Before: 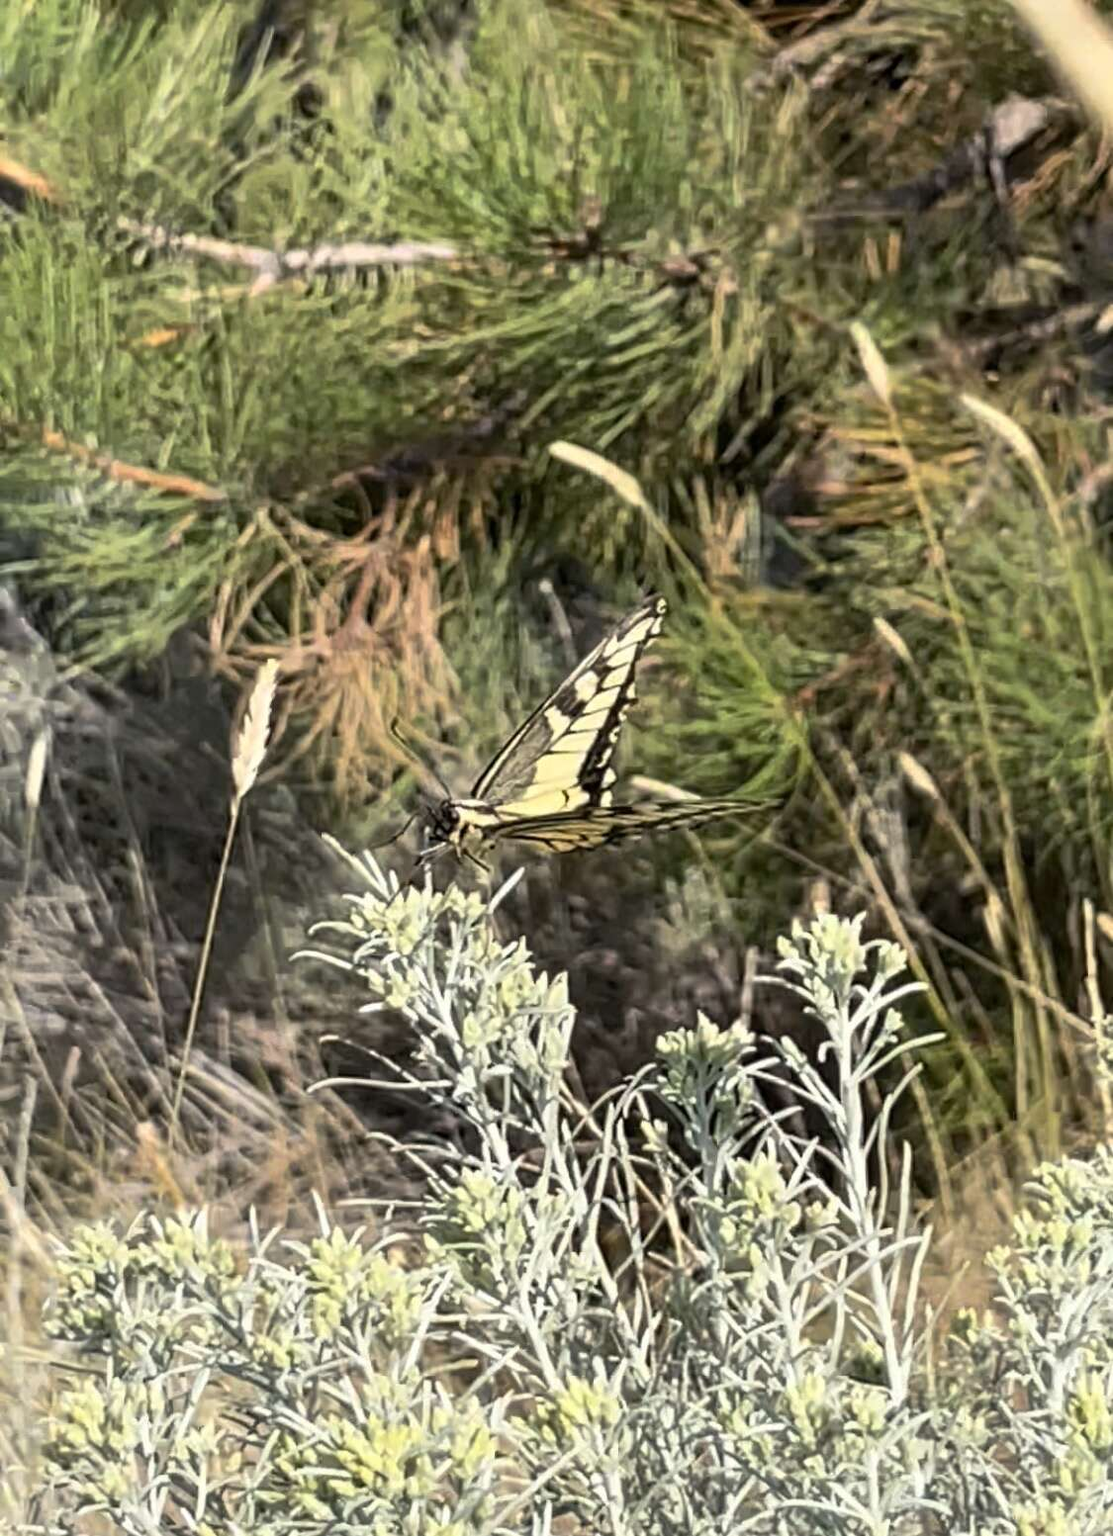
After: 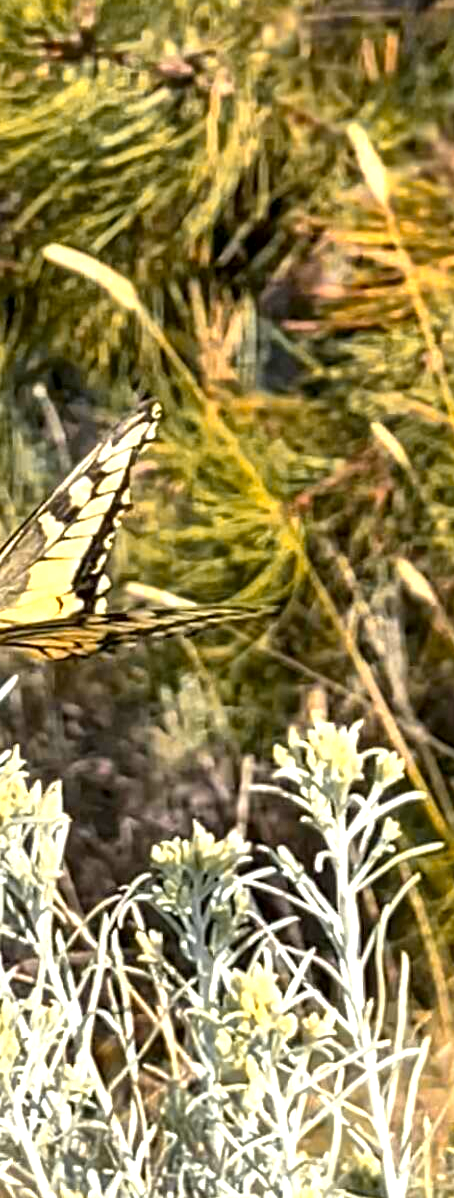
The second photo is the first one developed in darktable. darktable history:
color zones: curves: ch0 [(0, 0.499) (0.143, 0.5) (0.286, 0.5) (0.429, 0.476) (0.571, 0.284) (0.714, 0.243) (0.857, 0.449) (1, 0.499)]; ch1 [(0, 0.532) (0.143, 0.645) (0.286, 0.696) (0.429, 0.211) (0.571, 0.504) (0.714, 0.493) (0.857, 0.495) (1, 0.532)]; ch2 [(0, 0.5) (0.143, 0.5) (0.286, 0.427) (0.429, 0.324) (0.571, 0.5) (0.714, 0.5) (0.857, 0.5) (1, 0.5)]
crop: left 45.566%, top 13.018%, right 14.059%, bottom 9.821%
local contrast: mode bilateral grid, contrast 20, coarseness 50, detail 147%, midtone range 0.2
exposure: exposure 0.64 EV, compensate highlight preservation false
